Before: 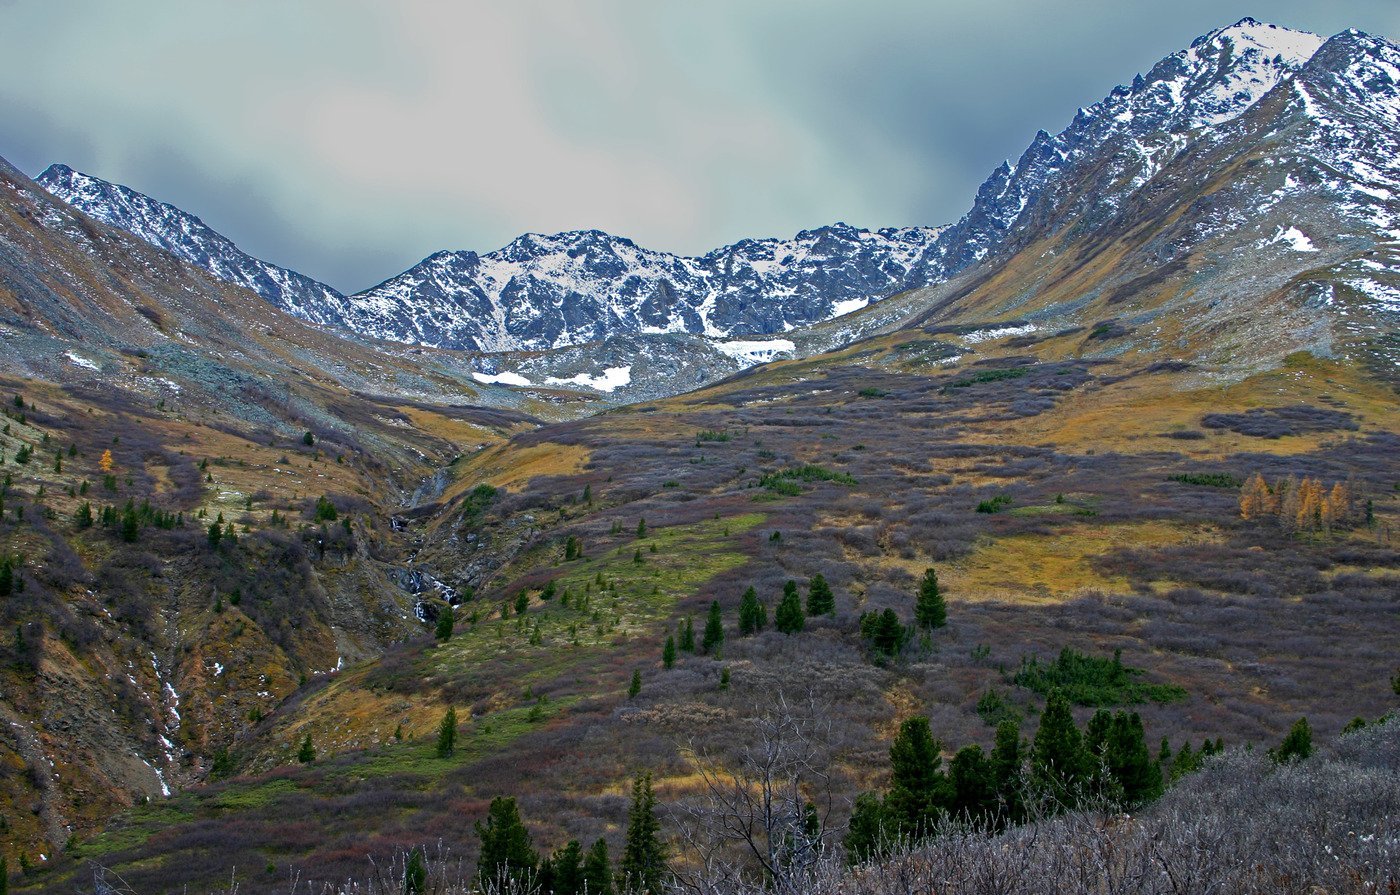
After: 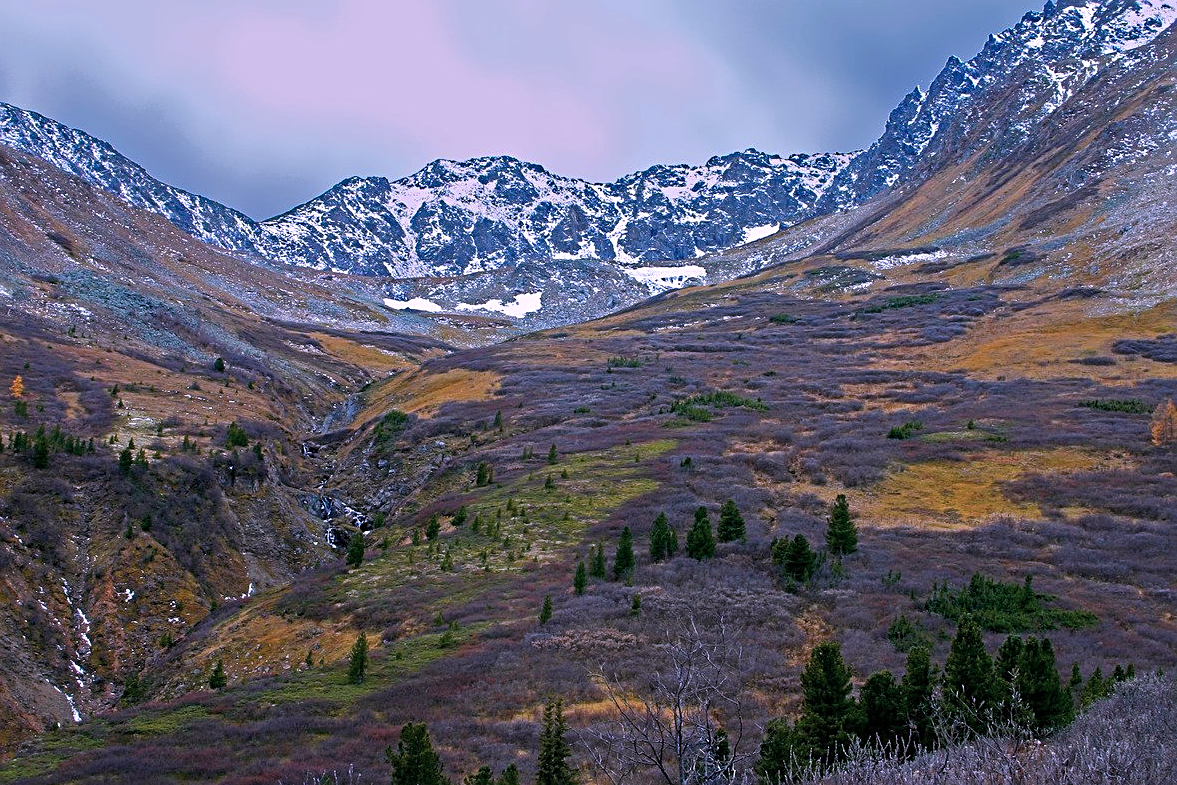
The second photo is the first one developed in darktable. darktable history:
color balance rgb: linear chroma grading › global chroma 15.006%, perceptual saturation grading › global saturation 19.432%
crop: left 6.371%, top 8.343%, right 9.547%, bottom 3.923%
color correction: highlights a* 15.1, highlights b* -25.65
contrast brightness saturation: saturation -0.175
sharpen: on, module defaults
